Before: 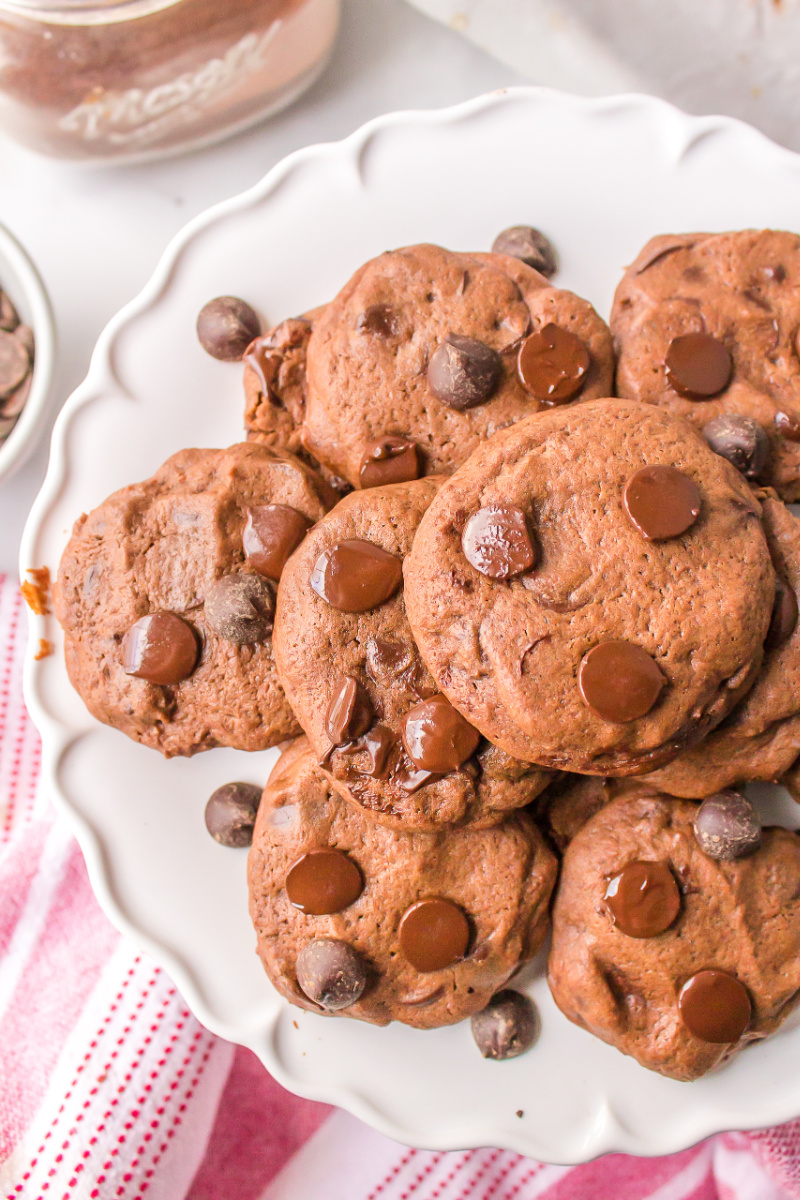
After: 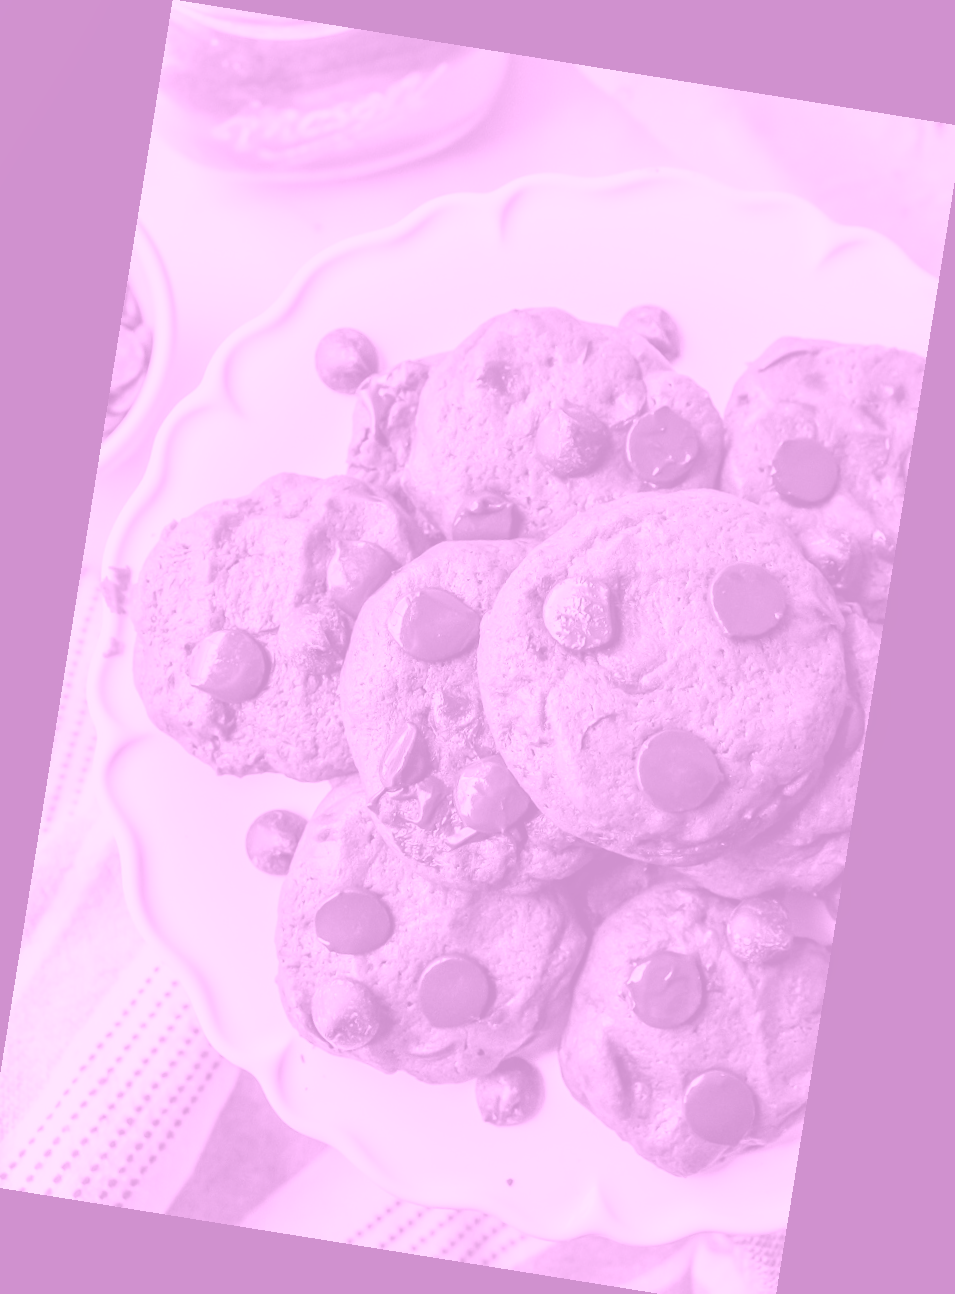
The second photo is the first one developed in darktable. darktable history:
crop and rotate: left 1.774%, right 0.633%, bottom 1.28%
white balance: red 0.978, blue 0.999
colorize: hue 331.2°, saturation 75%, source mix 30.28%, lightness 70.52%, version 1
local contrast: highlights 100%, shadows 100%, detail 120%, midtone range 0.2
color calibration: output gray [0.21, 0.42, 0.37, 0], gray › normalize channels true, illuminant same as pipeline (D50), adaptation XYZ, x 0.346, y 0.359, gamut compression 0
rotate and perspective: rotation 9.12°, automatic cropping off
tone curve: curves: ch0 [(0, 0) (0.153, 0.056) (1, 1)], color space Lab, linked channels, preserve colors none
